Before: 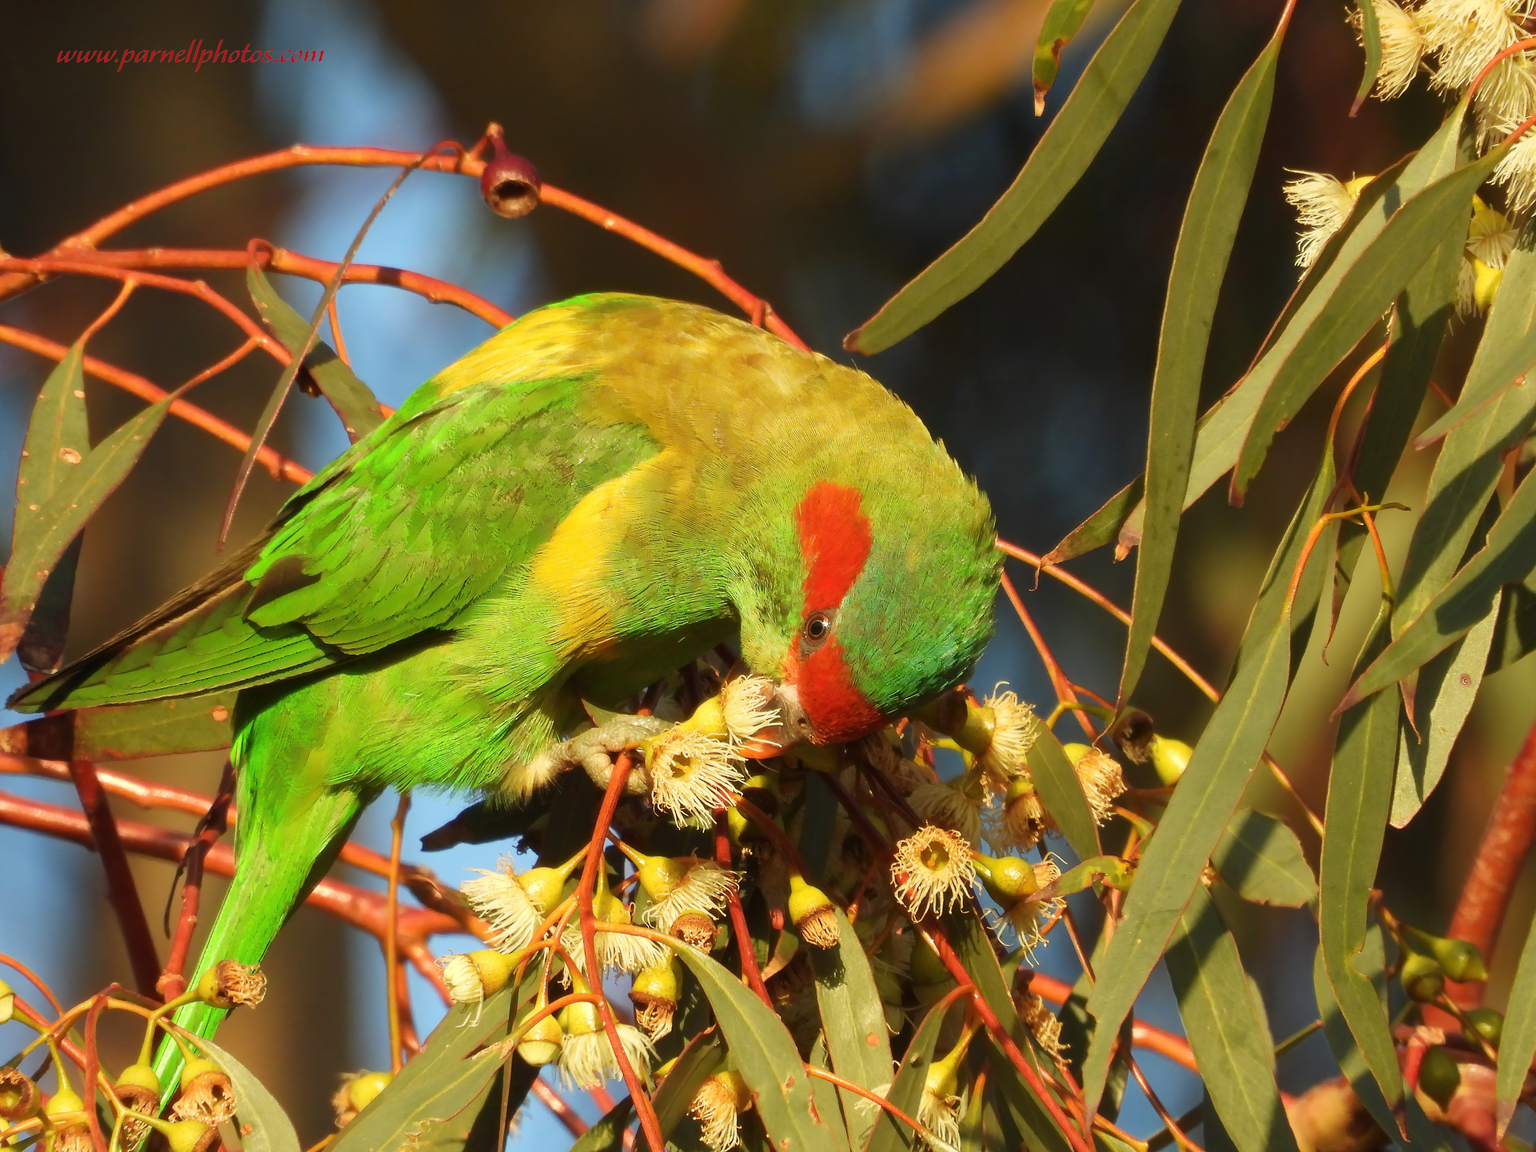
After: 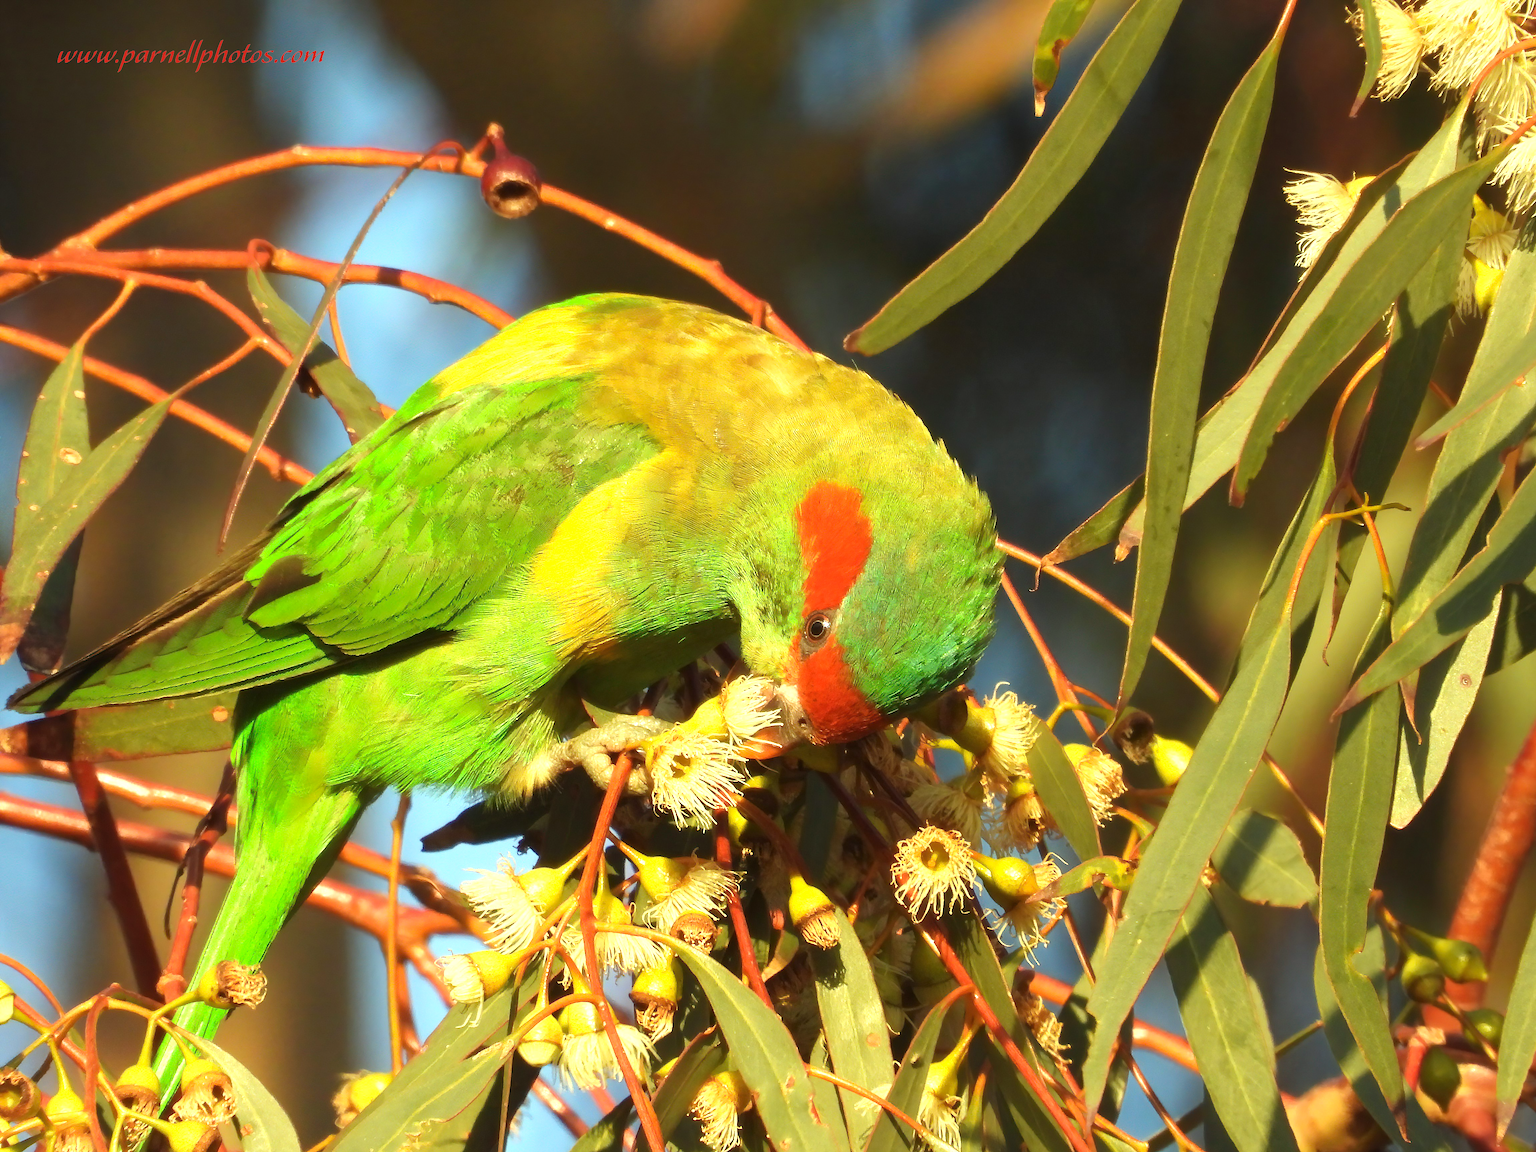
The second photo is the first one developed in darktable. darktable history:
color correction: highlights a* -4.73, highlights b* 5.06, saturation 0.97
tone equalizer: on, module defaults
exposure: black level correction 0, exposure 0.6 EV, compensate highlight preservation false
